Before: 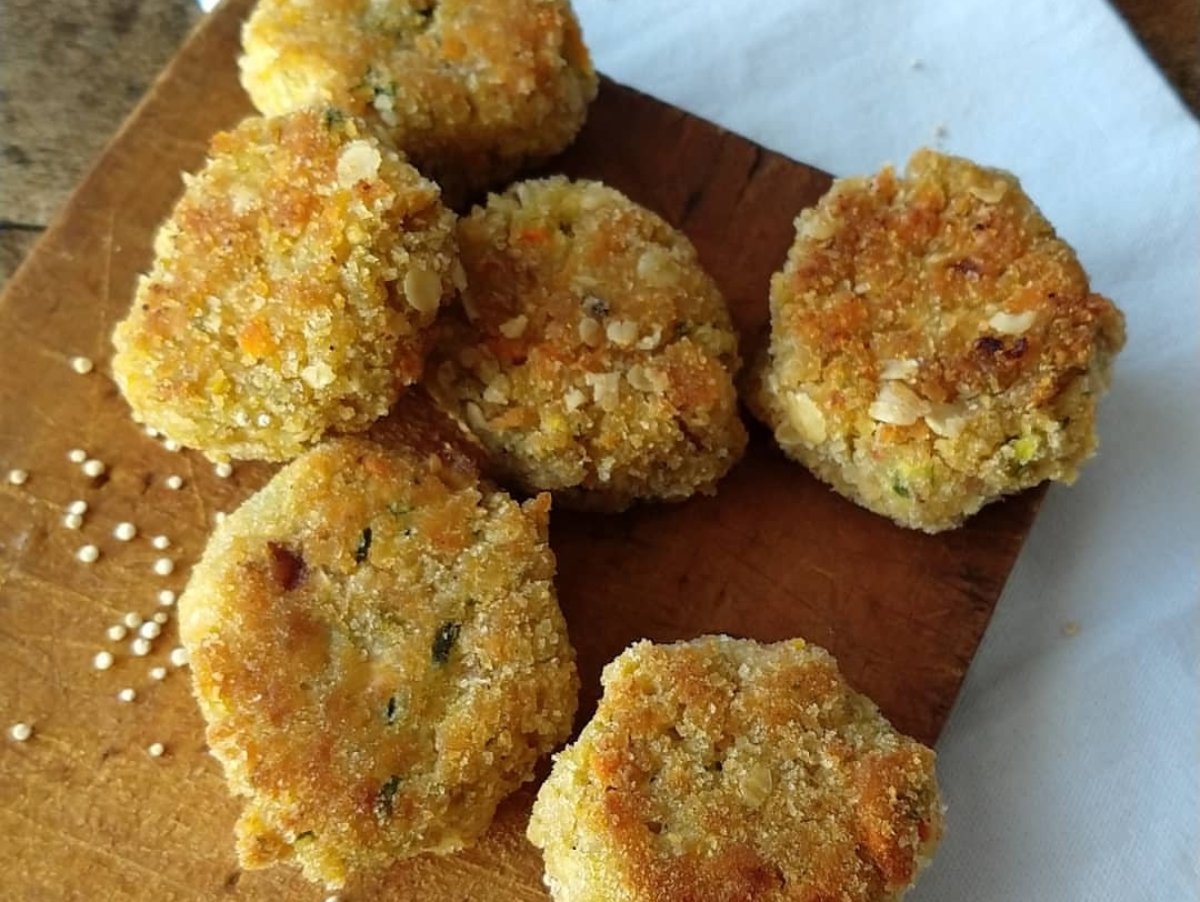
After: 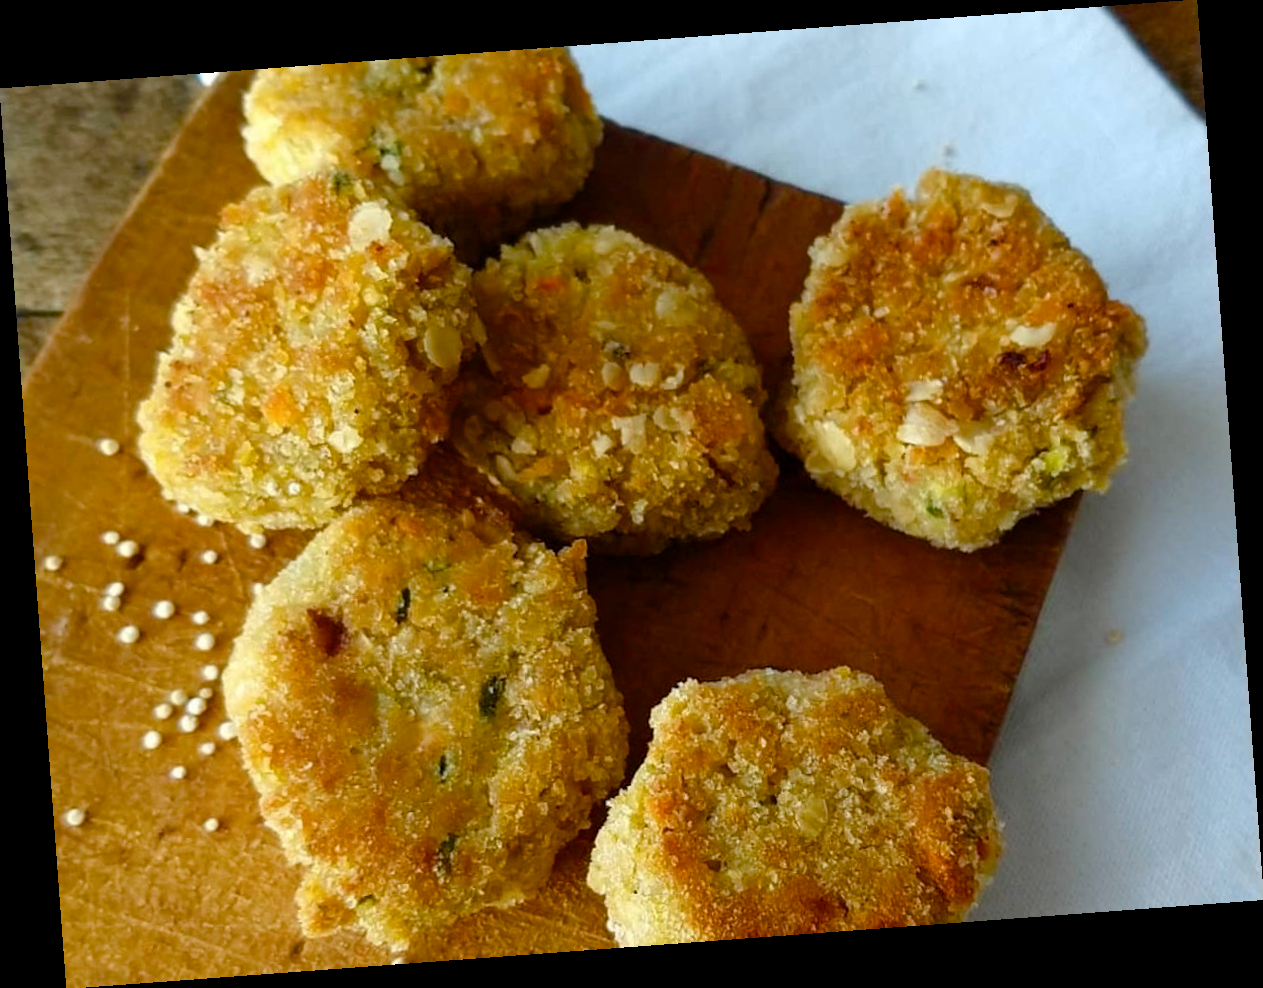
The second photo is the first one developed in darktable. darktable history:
color balance rgb: perceptual saturation grading › global saturation 20%, perceptual saturation grading › highlights -25%, perceptual saturation grading › shadows 50%
rotate and perspective: rotation -4.25°, automatic cropping off
